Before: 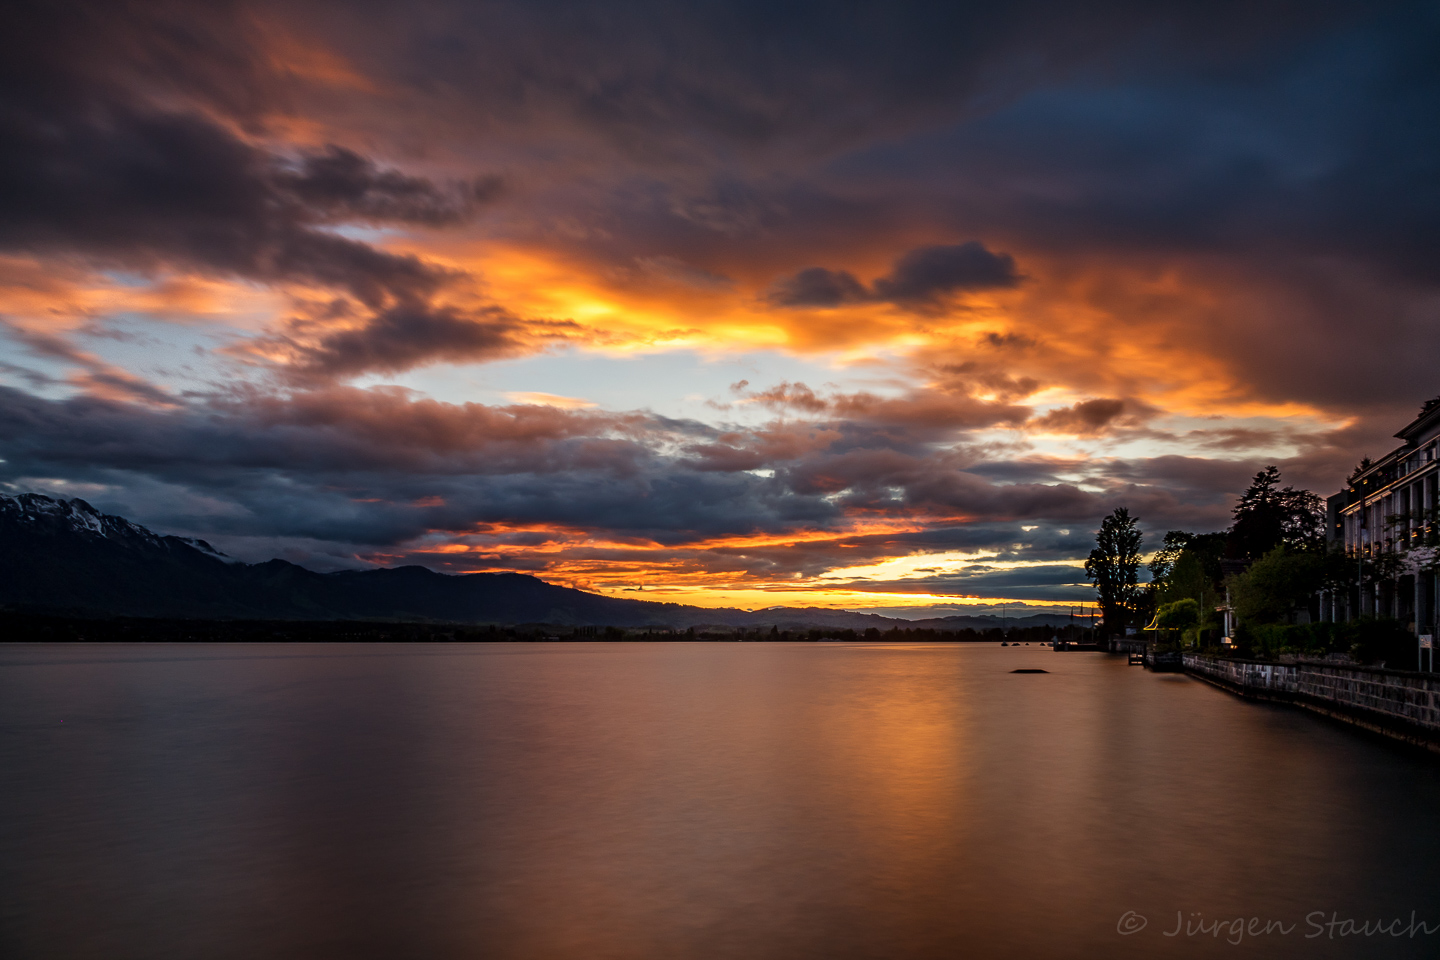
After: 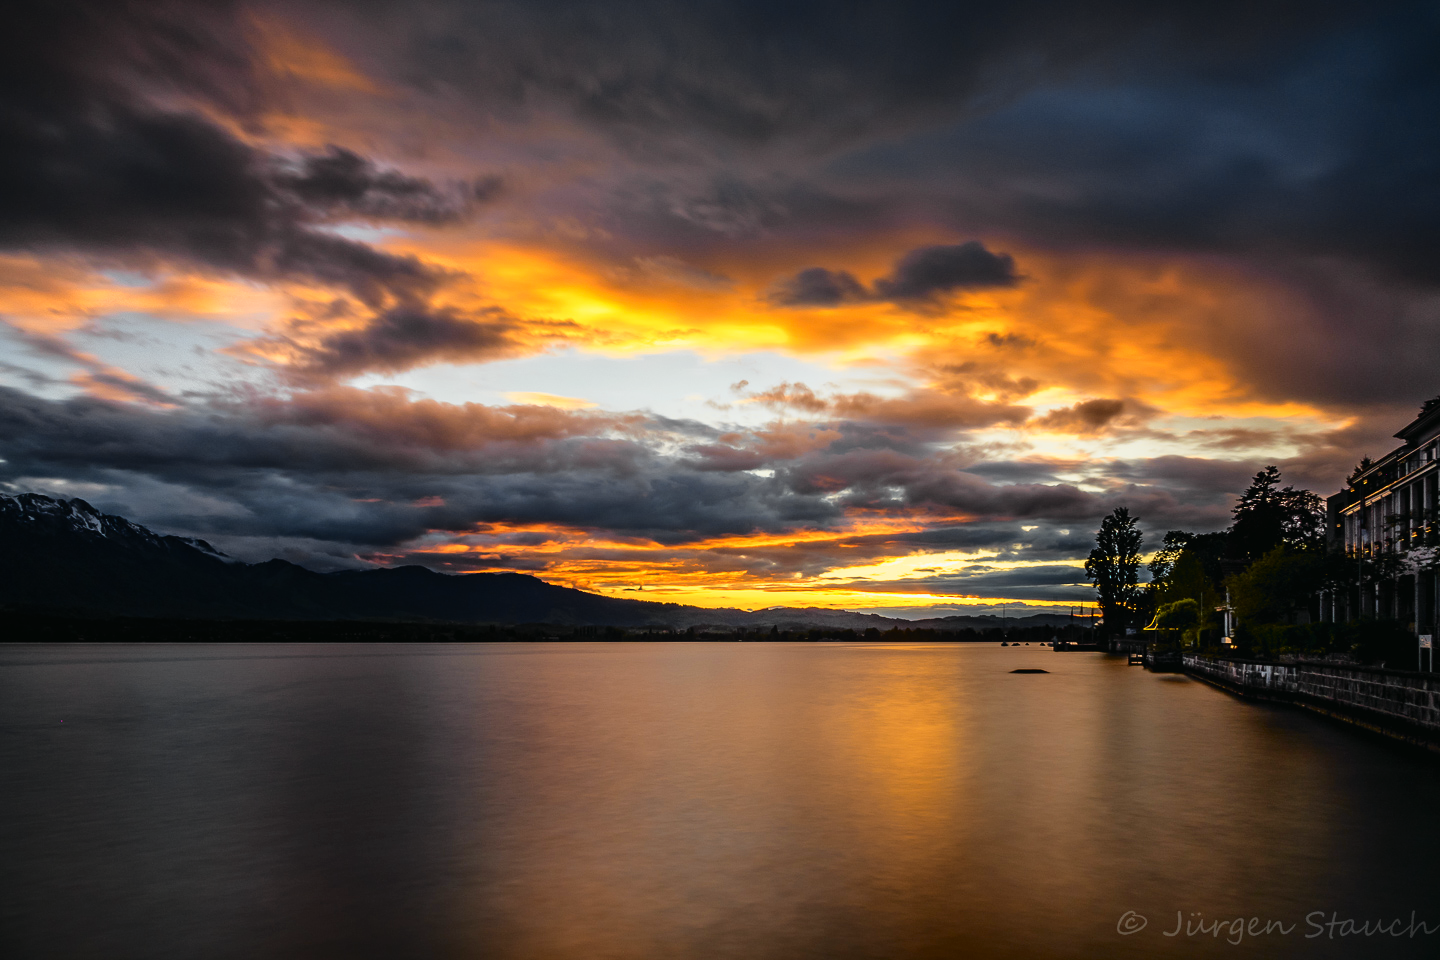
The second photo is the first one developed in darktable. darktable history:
tone curve: curves: ch0 [(0, 0.013) (0.129, 0.1) (0.327, 0.382) (0.489, 0.573) (0.66, 0.748) (0.858, 0.926) (1, 0.977)]; ch1 [(0, 0) (0.353, 0.344) (0.45, 0.46) (0.498, 0.495) (0.521, 0.506) (0.563, 0.559) (0.592, 0.585) (0.657, 0.655) (1, 1)]; ch2 [(0, 0) (0.333, 0.346) (0.375, 0.375) (0.427, 0.44) (0.5, 0.501) (0.505, 0.499) (0.528, 0.533) (0.579, 0.61) (0.612, 0.644) (0.66, 0.715) (1, 1)], color space Lab, independent channels, preserve colors none
